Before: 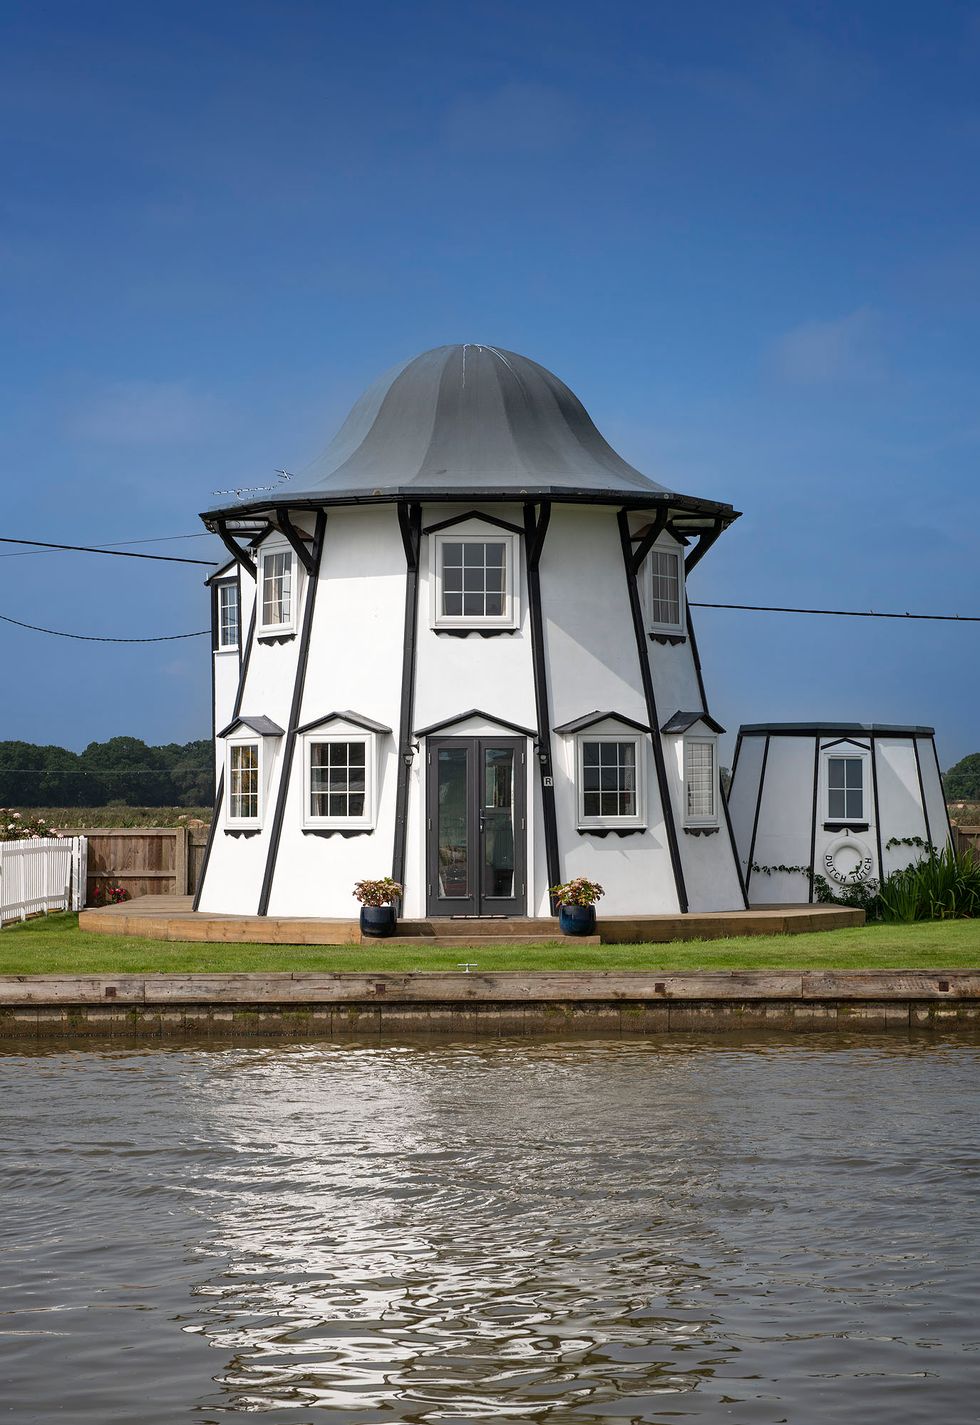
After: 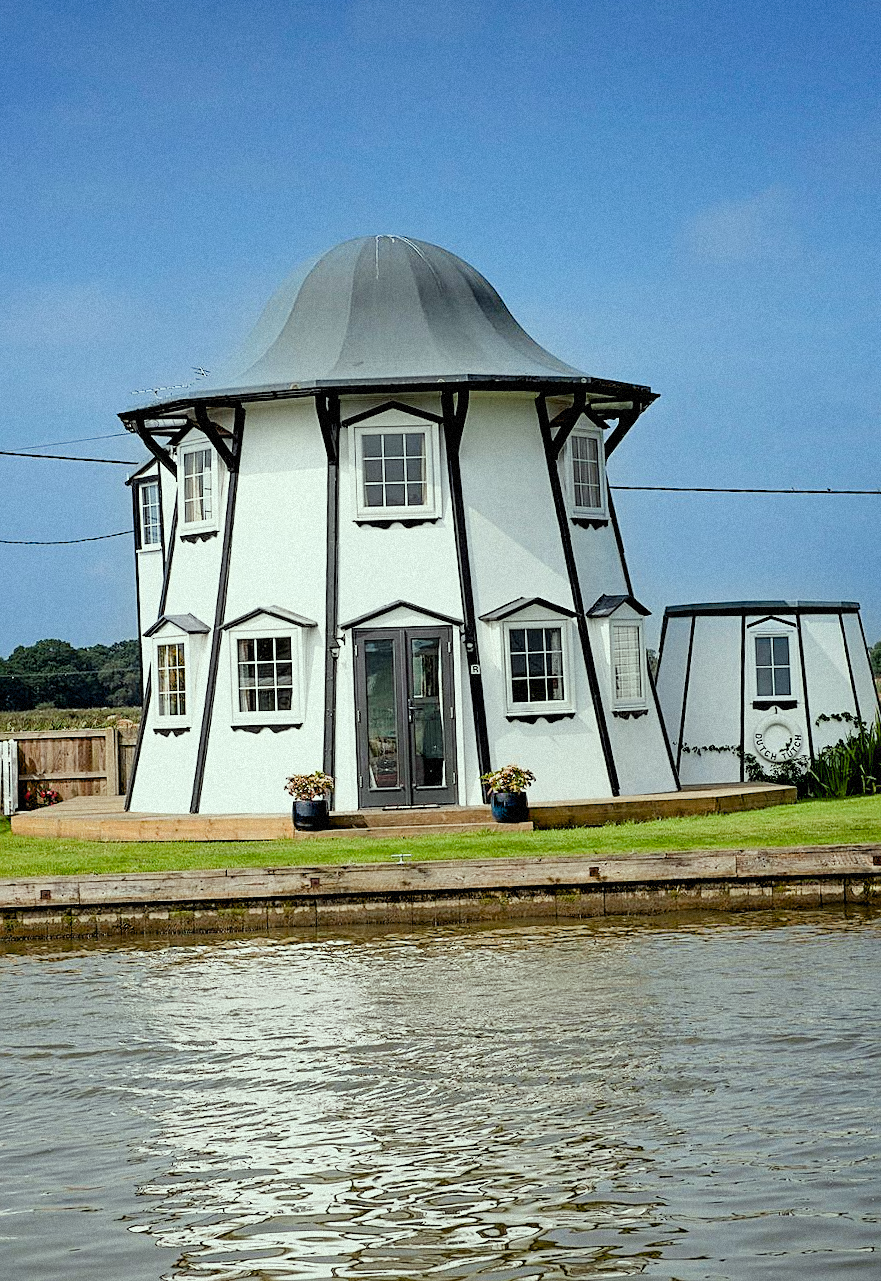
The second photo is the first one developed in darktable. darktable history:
exposure: black level correction 0.01, exposure 1 EV, compensate highlight preservation false
crop and rotate: angle 1.96°, left 5.673%, top 5.673%
white balance: emerald 1
filmic rgb: black relative exposure -7.65 EV, white relative exposure 4.56 EV, hardness 3.61
sharpen: on, module defaults
grain: mid-tones bias 0%
color correction: highlights a* -8, highlights b* 3.1
